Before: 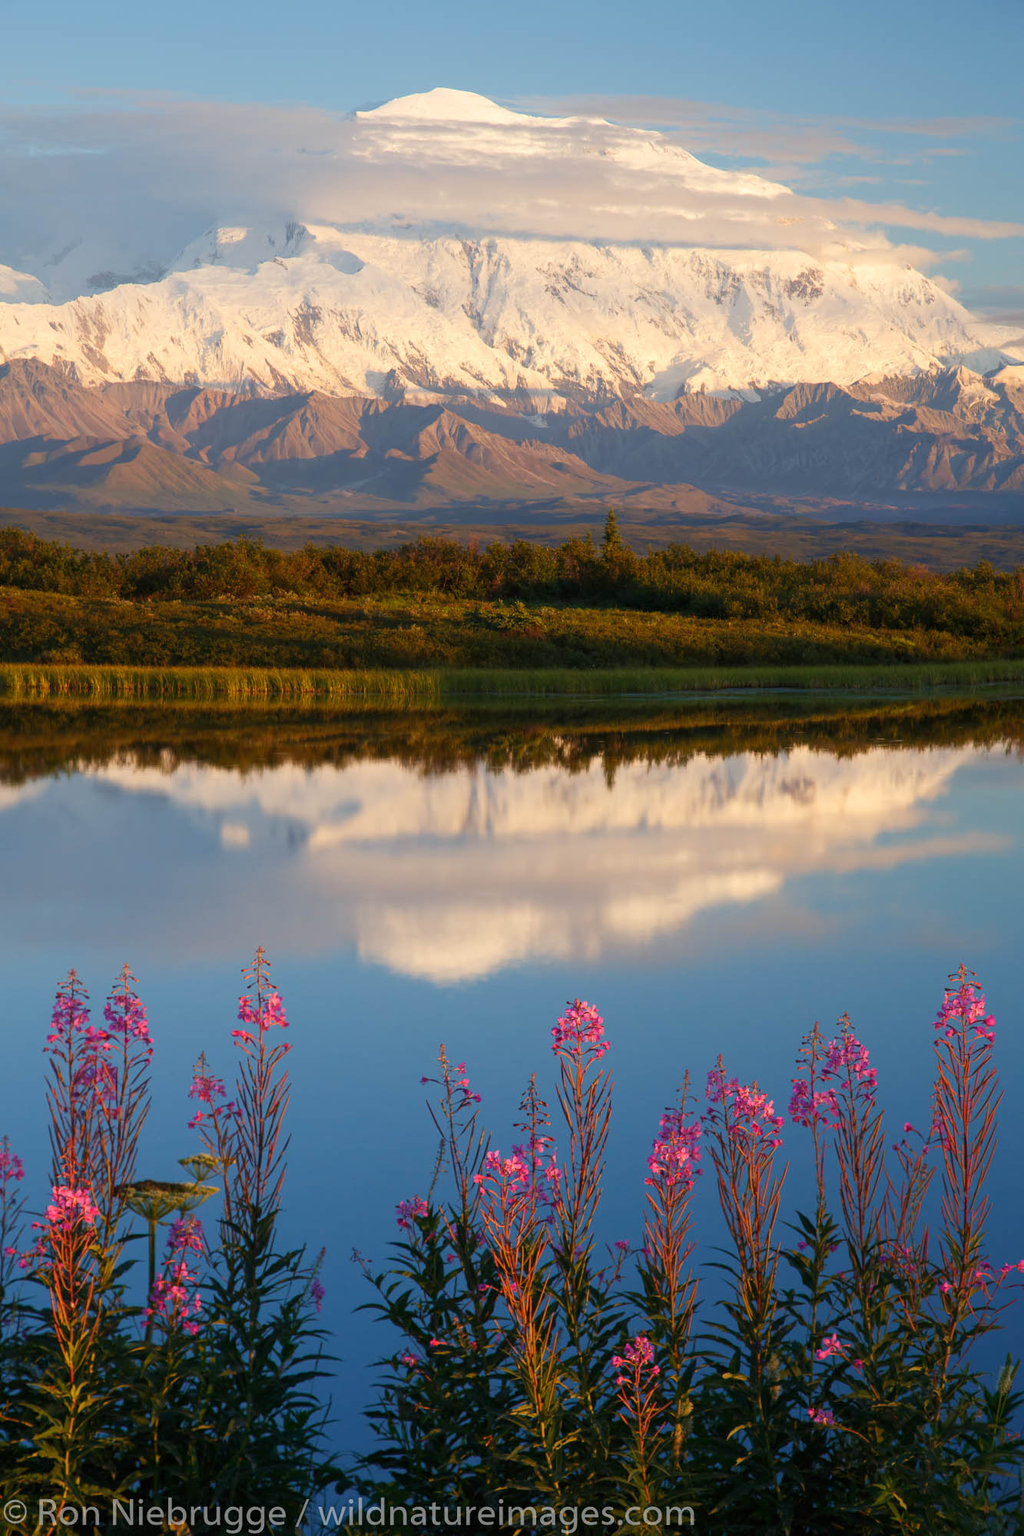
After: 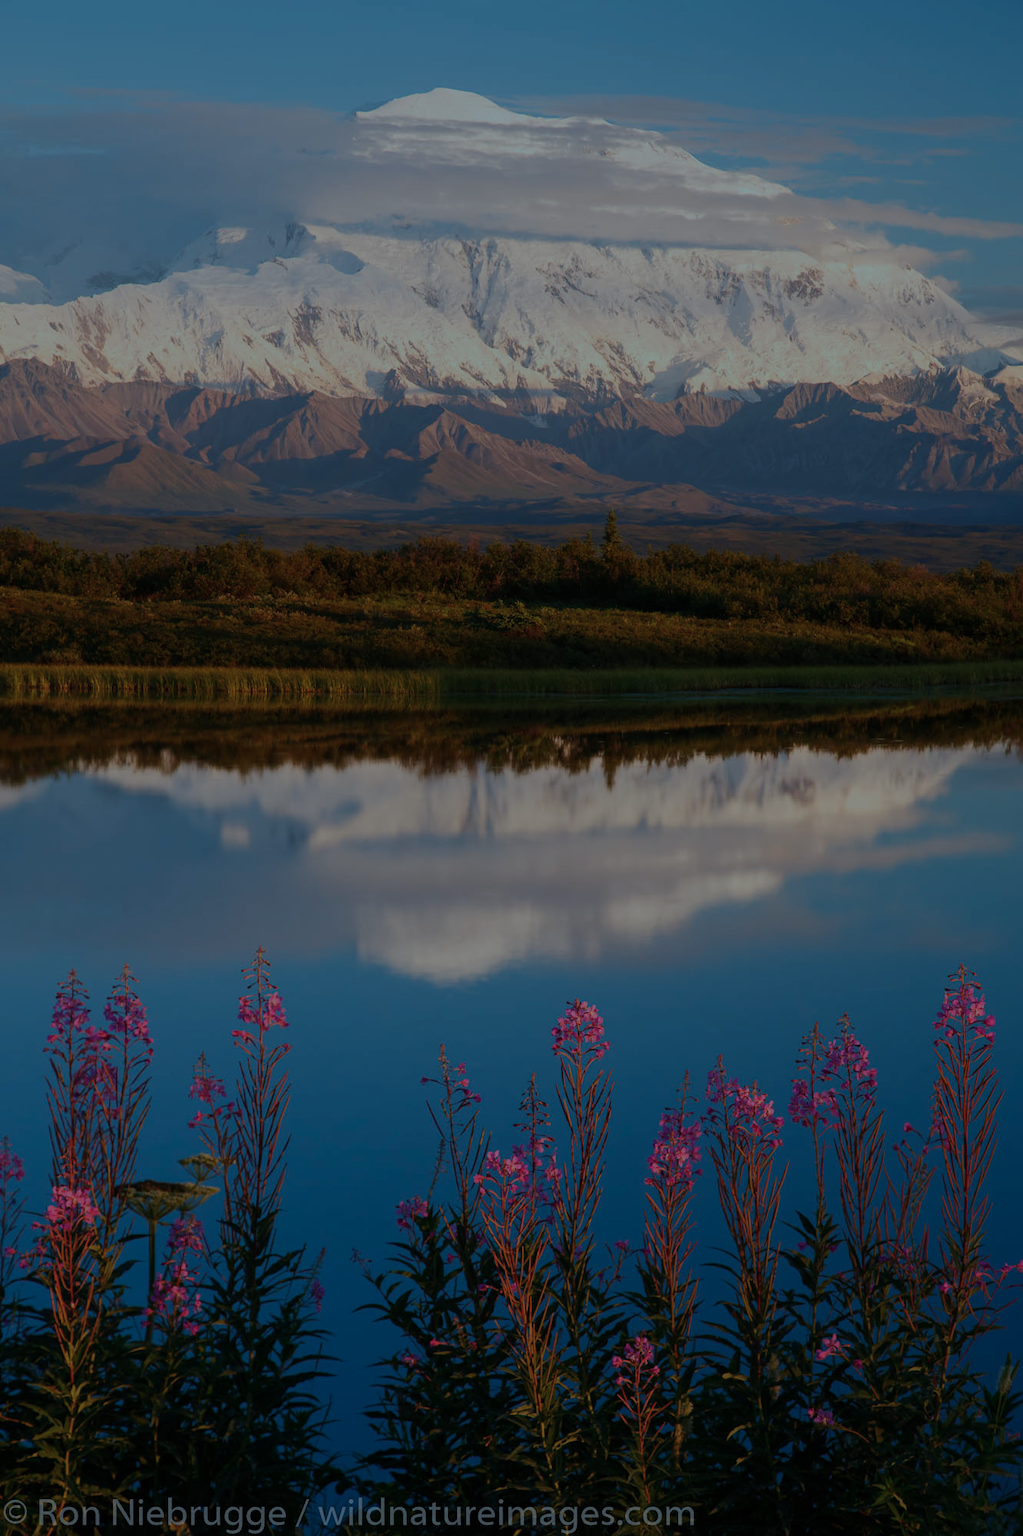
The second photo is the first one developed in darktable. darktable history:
tone equalizer: on, module defaults
exposure: compensate exposure bias true, compensate highlight preservation false
color correction: highlights a* -9.45, highlights b* -23.67
